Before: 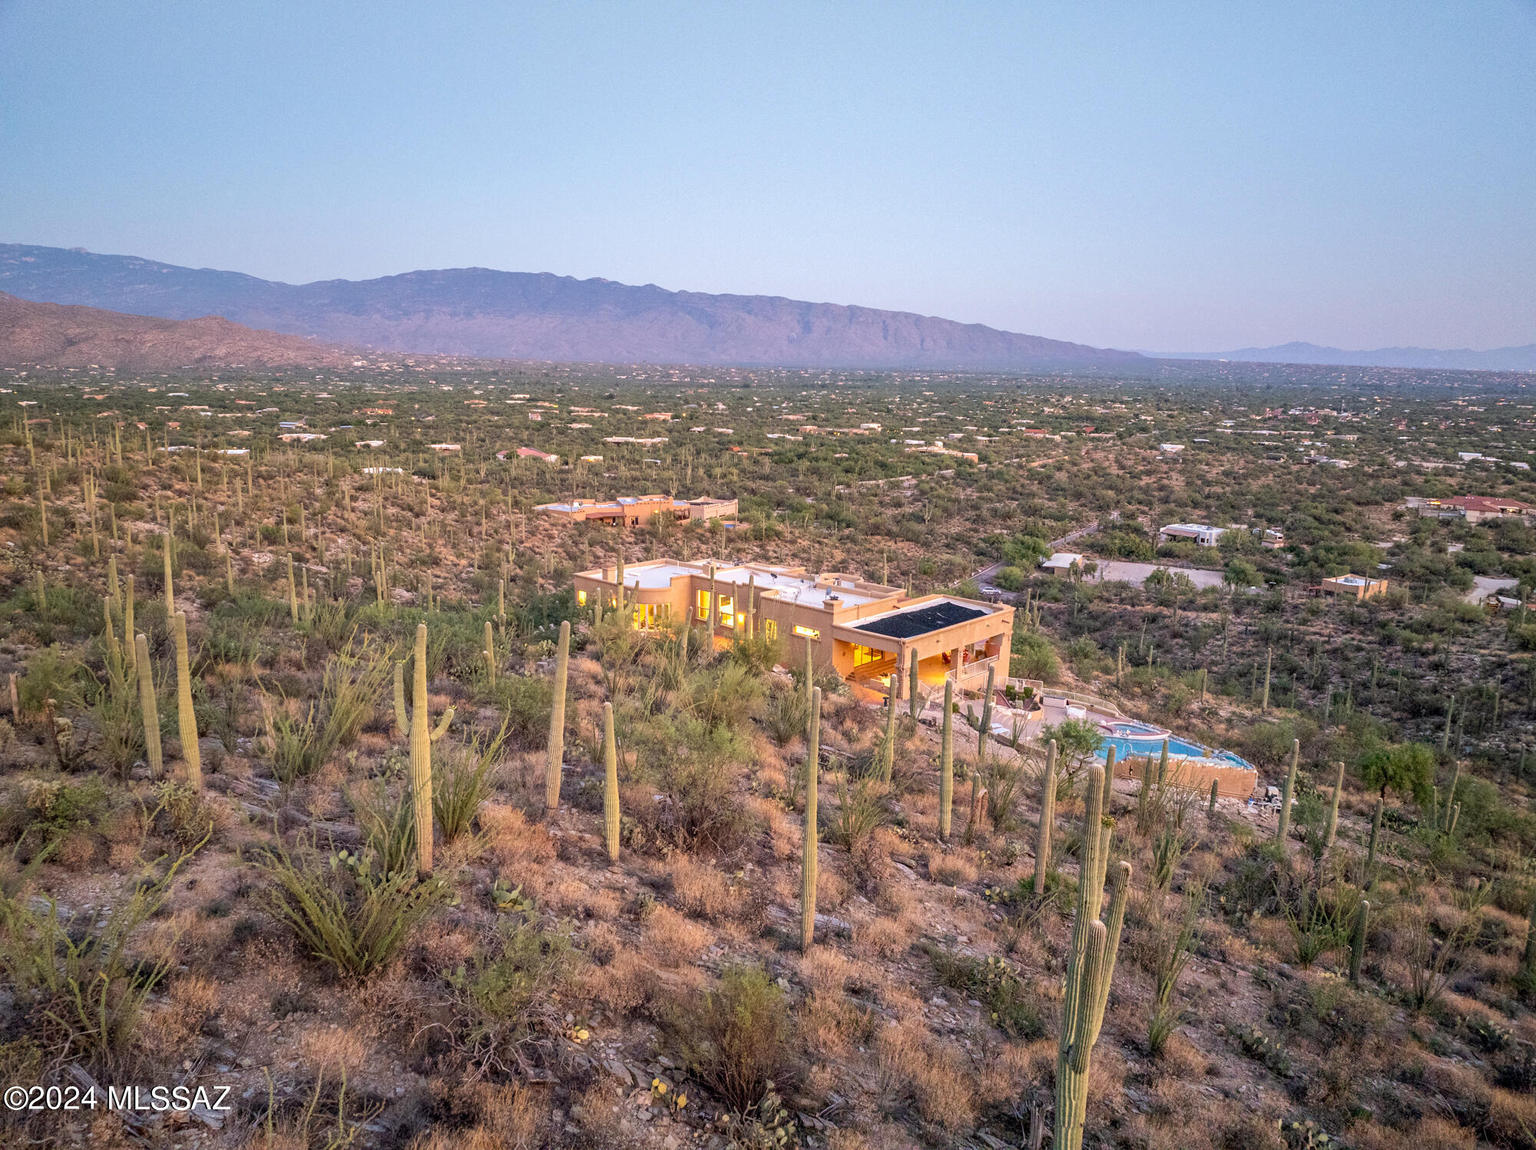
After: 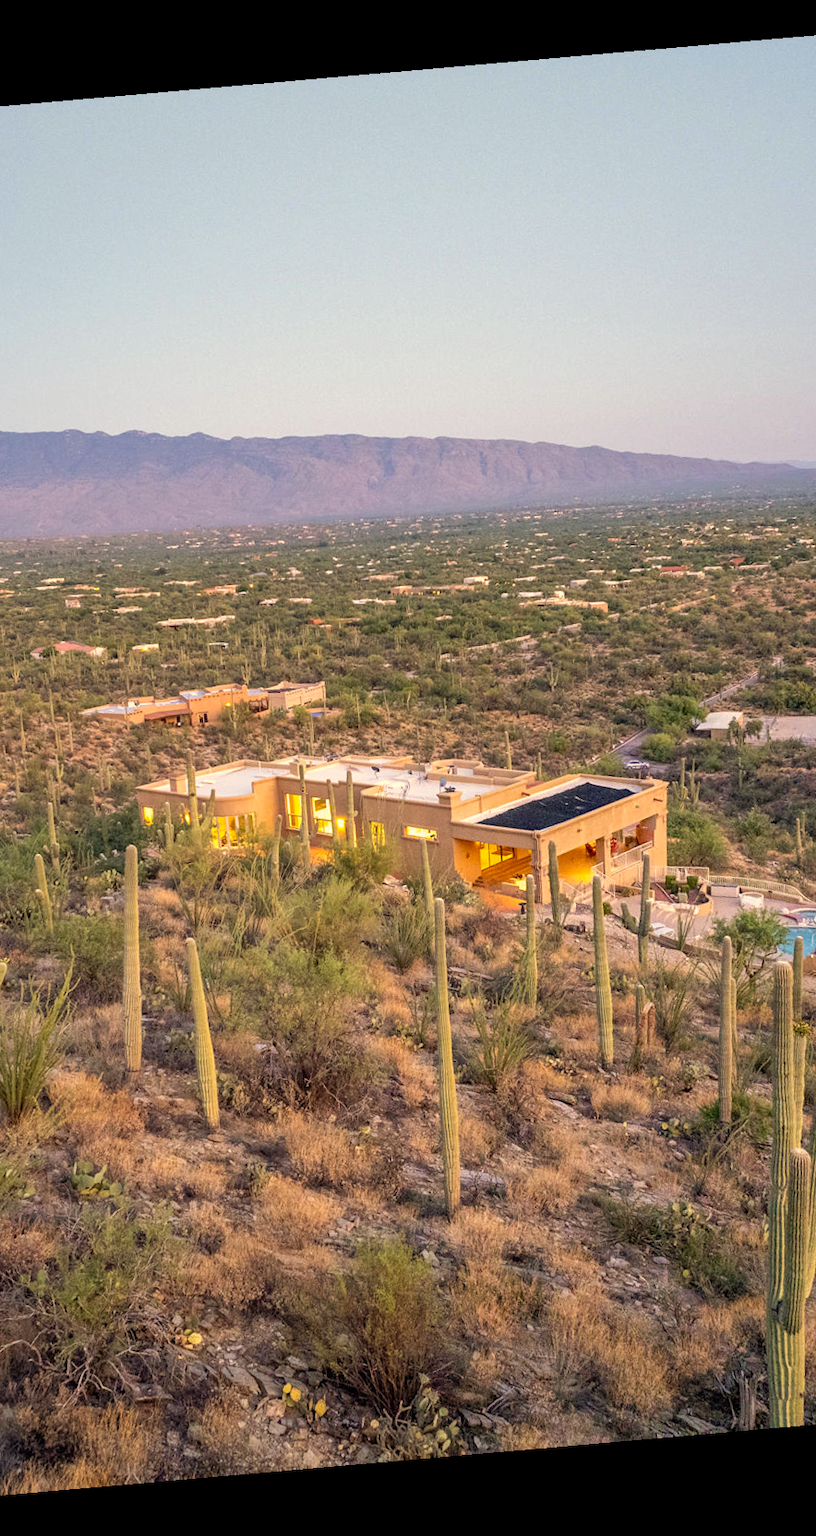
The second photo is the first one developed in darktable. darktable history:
color correction: highlights a* 1.39, highlights b* 17.83
crop: left 31.229%, right 27.105%
rotate and perspective: rotation -4.98°, automatic cropping off
